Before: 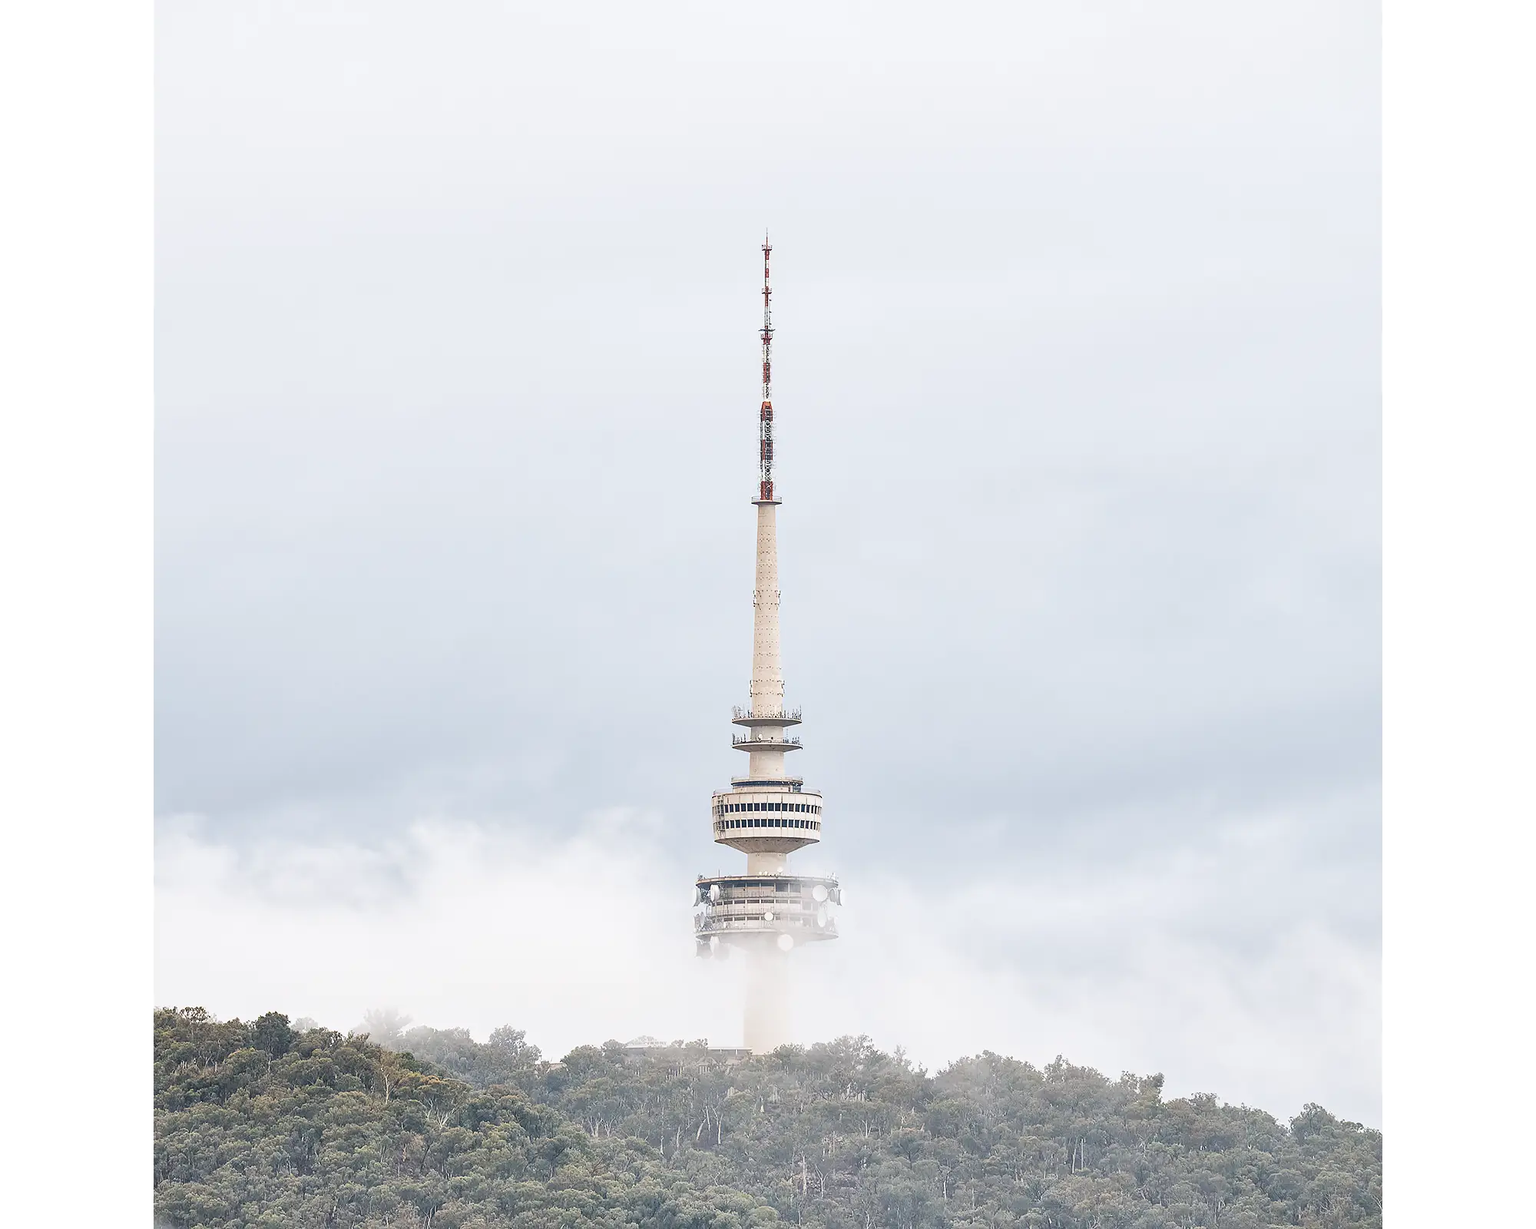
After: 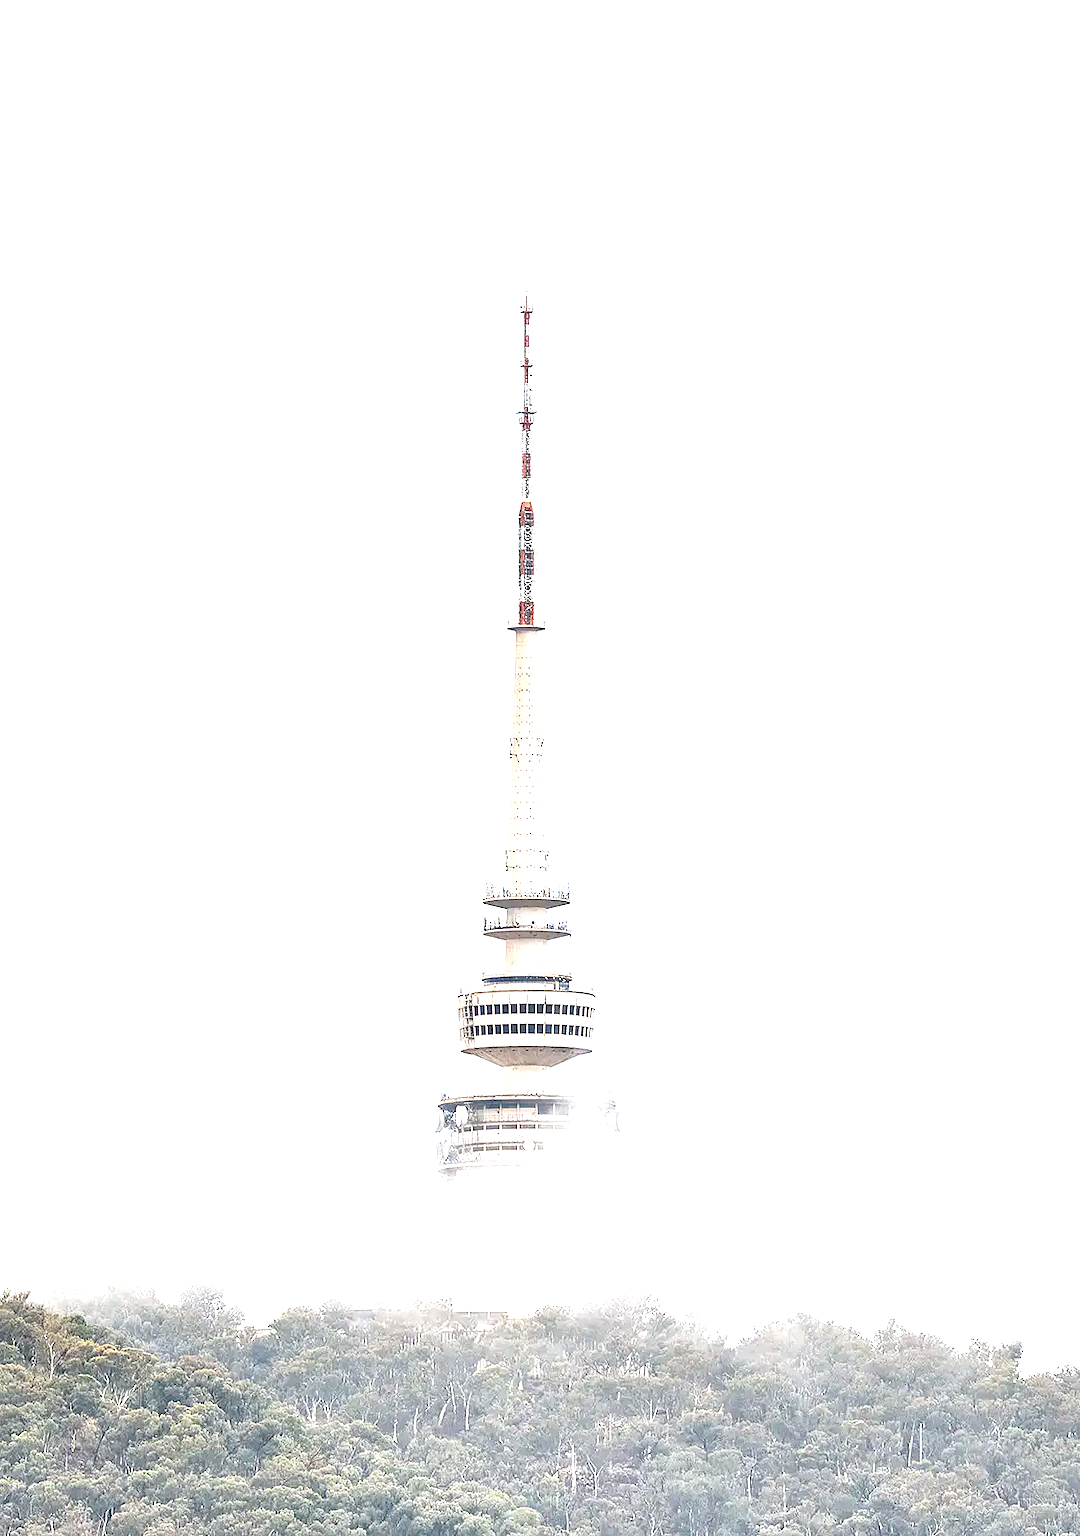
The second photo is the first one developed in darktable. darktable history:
exposure: black level correction 0, exposure 1 EV, compensate exposure bias true, compensate highlight preservation false
crop and rotate: left 22.516%, right 21.234%
